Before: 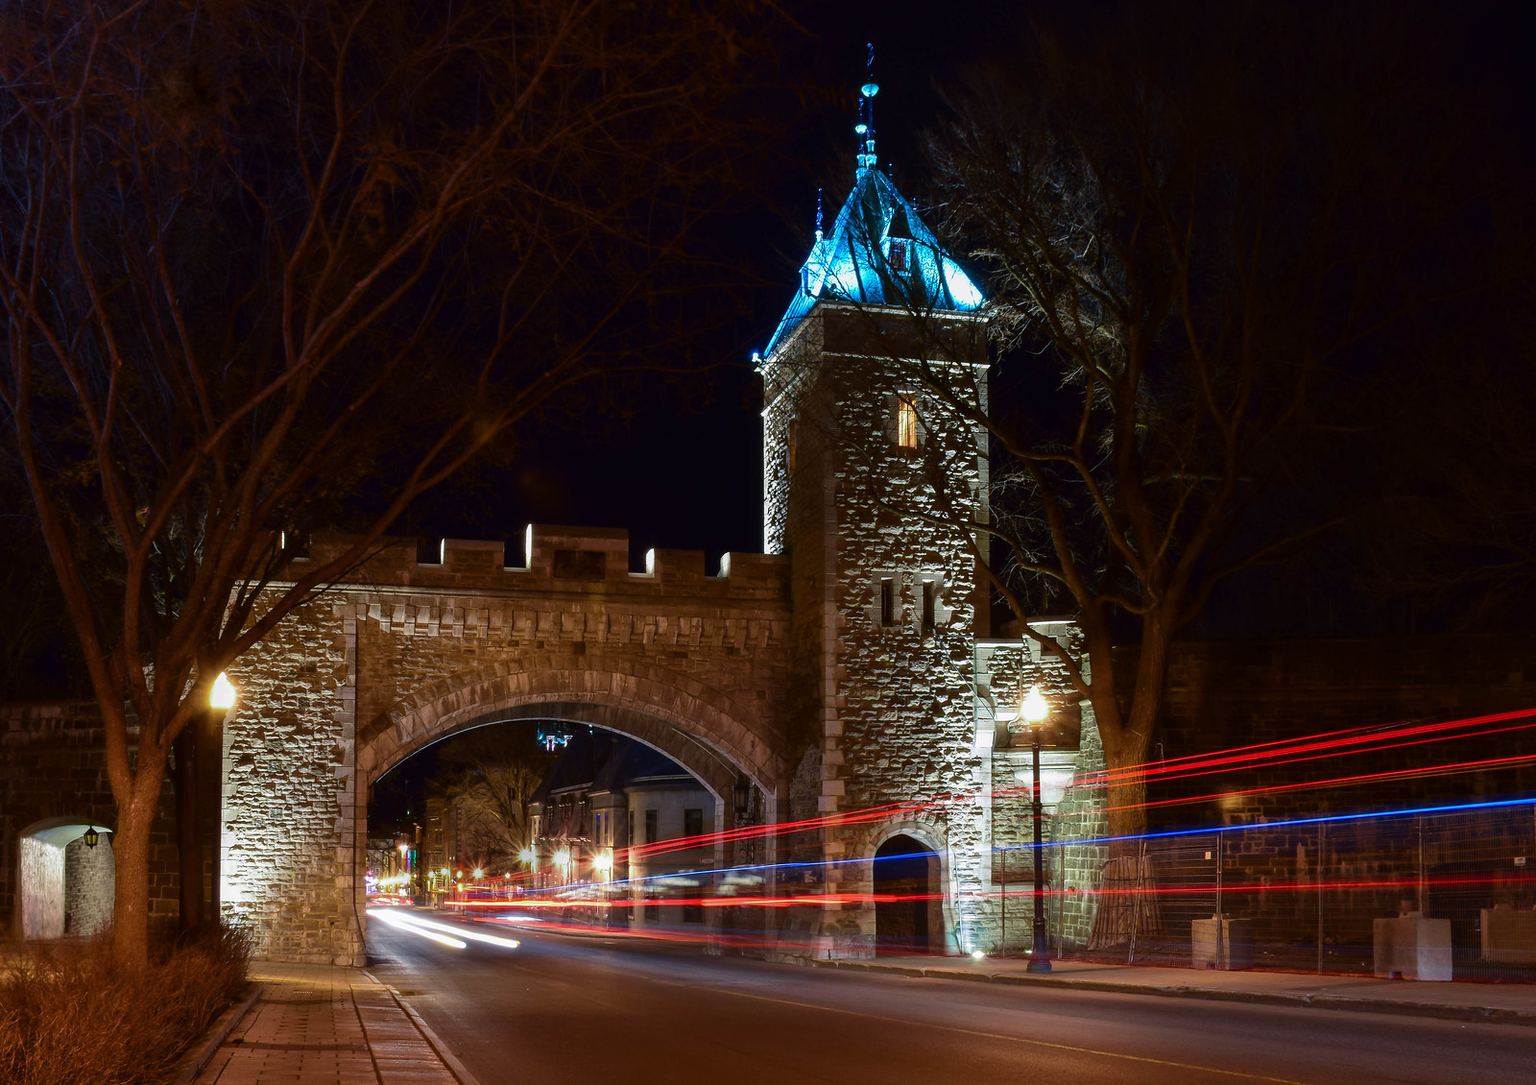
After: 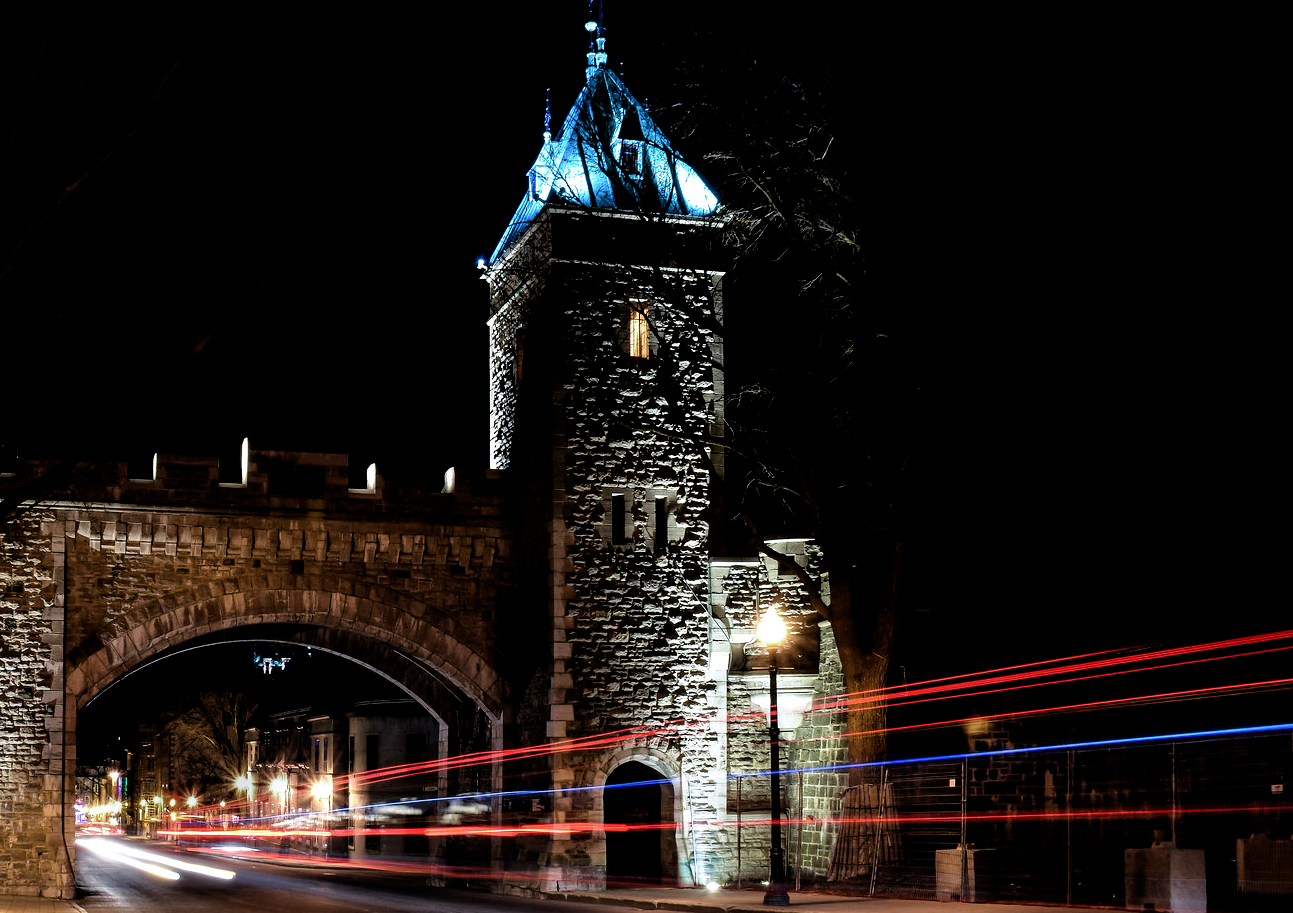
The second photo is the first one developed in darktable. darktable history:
filmic rgb: black relative exposure -3.57 EV, white relative exposure 2.29 EV, hardness 3.41
crop: left 19.159%, top 9.58%, bottom 9.58%
